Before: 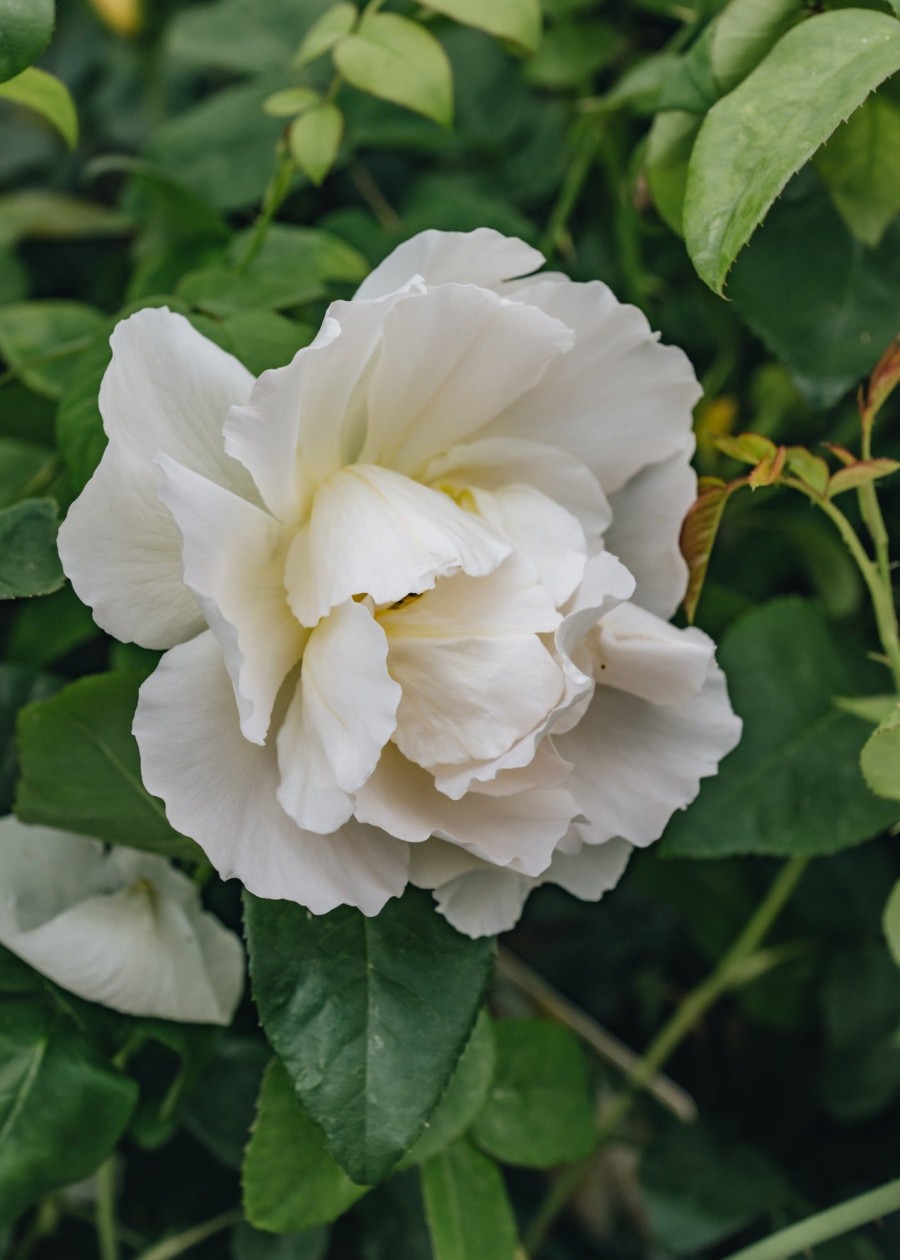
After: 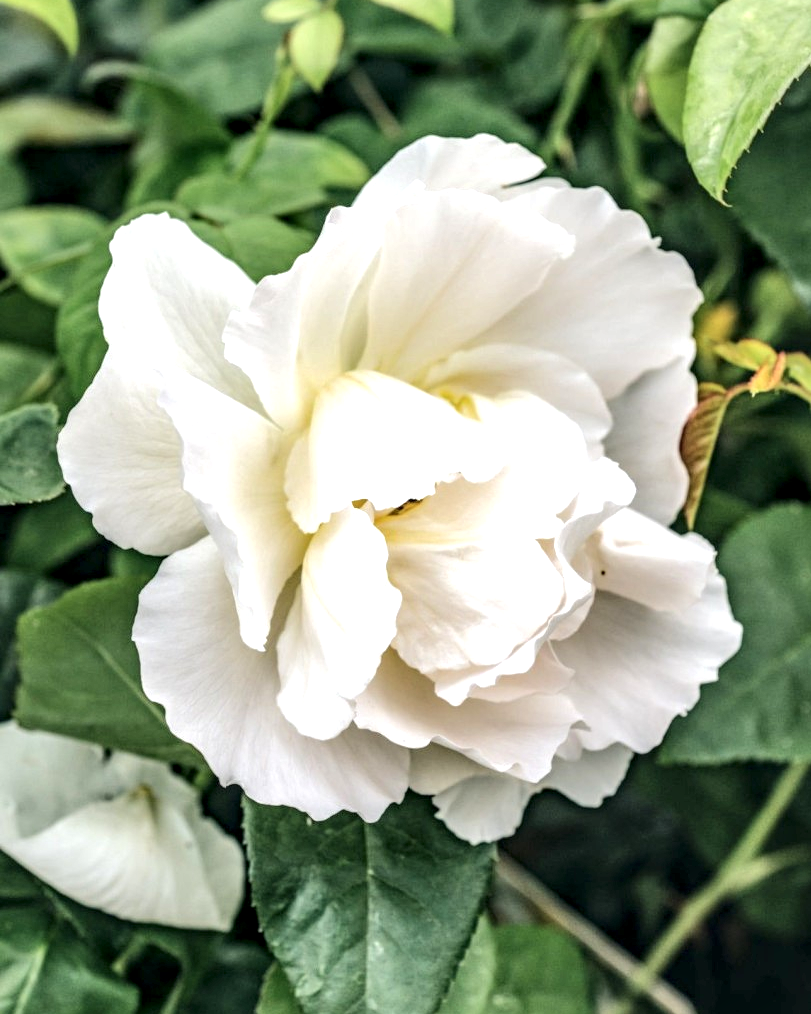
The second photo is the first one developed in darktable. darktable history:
crop: top 7.477%, right 9.844%, bottom 11.989%
tone curve: curves: ch0 [(0, 0) (0.003, 0.012) (0.011, 0.02) (0.025, 0.032) (0.044, 0.046) (0.069, 0.06) (0.1, 0.09) (0.136, 0.133) (0.177, 0.182) (0.224, 0.247) (0.277, 0.316) (0.335, 0.396) (0.399, 0.48) (0.468, 0.568) (0.543, 0.646) (0.623, 0.717) (0.709, 0.777) (0.801, 0.846) (0.898, 0.912) (1, 1)], color space Lab, independent channels, preserve colors none
contrast brightness saturation: contrast -0.087, brightness -0.031, saturation -0.114
local contrast: highlights 21%, shadows 71%, detail 170%
color correction: highlights b* 0.03
exposure: exposure 1.089 EV, compensate exposure bias true, compensate highlight preservation false
tone equalizer: edges refinement/feathering 500, mask exposure compensation -1.57 EV, preserve details no
